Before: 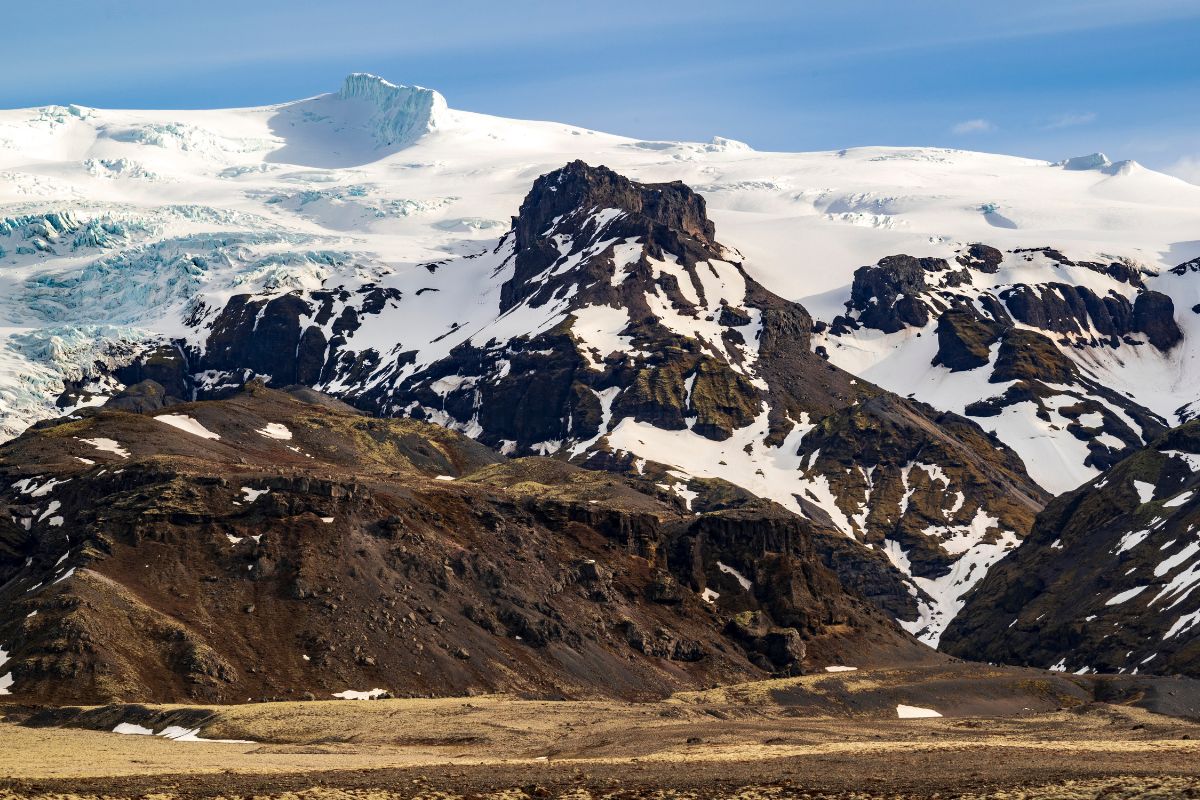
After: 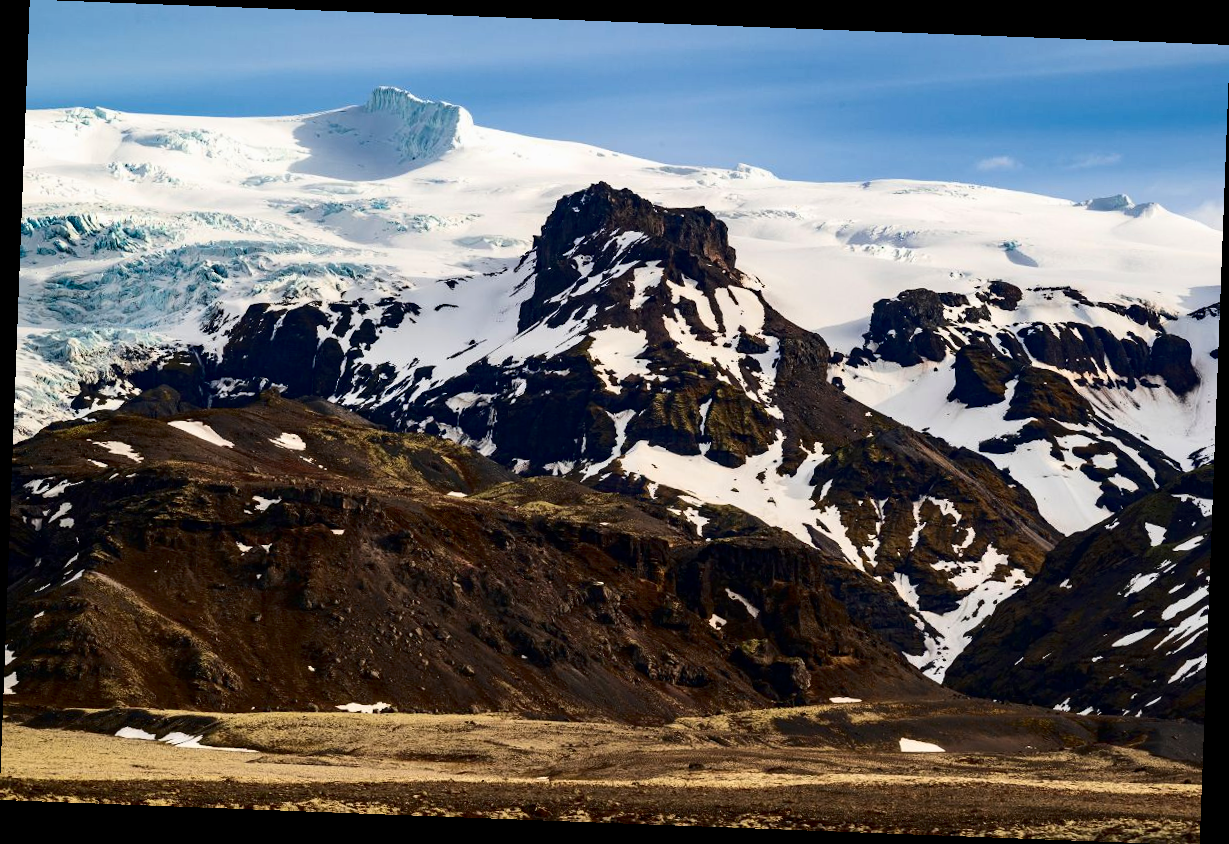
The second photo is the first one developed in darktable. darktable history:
exposure: exposure -0.05 EV
rotate and perspective: rotation 2.17°, automatic cropping off
contrast brightness saturation: contrast 0.2, brightness -0.11, saturation 0.1
